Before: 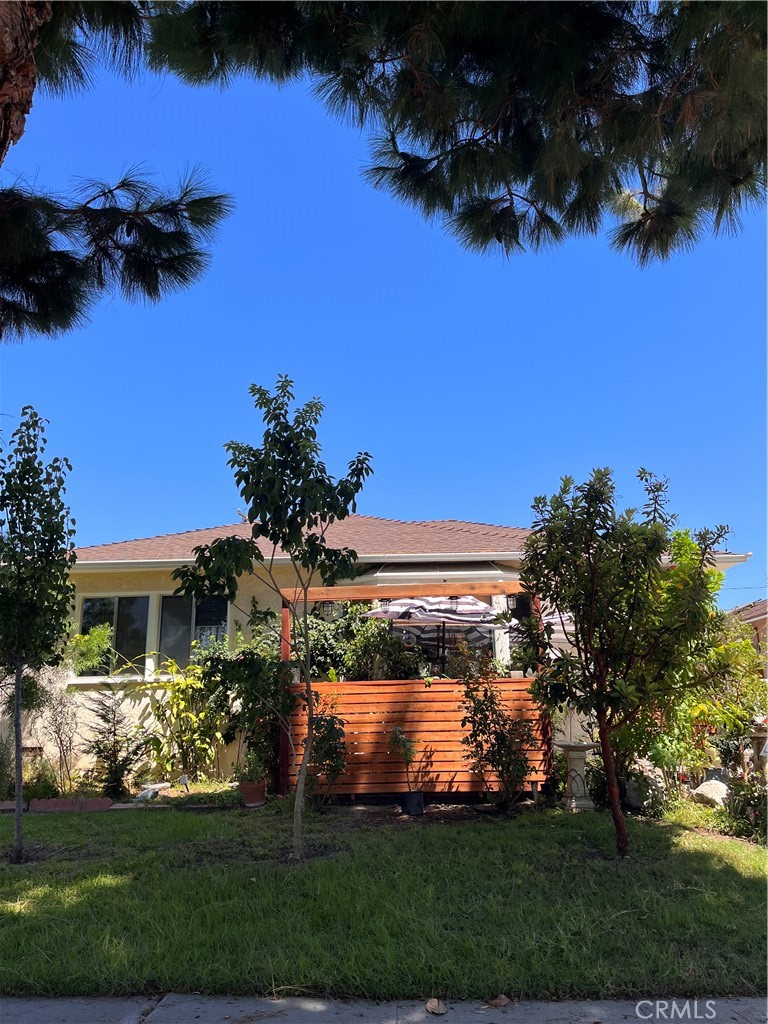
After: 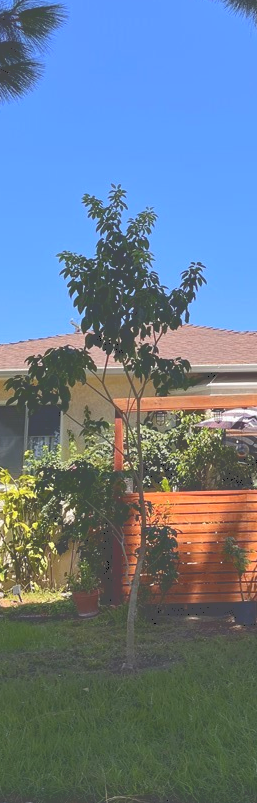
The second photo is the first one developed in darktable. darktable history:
crop and rotate: left 21.75%, top 18.598%, right 44.756%, bottom 2.967%
tone curve: curves: ch0 [(0, 0) (0.003, 0.298) (0.011, 0.298) (0.025, 0.298) (0.044, 0.3) (0.069, 0.302) (0.1, 0.312) (0.136, 0.329) (0.177, 0.354) (0.224, 0.376) (0.277, 0.408) (0.335, 0.453) (0.399, 0.503) (0.468, 0.562) (0.543, 0.623) (0.623, 0.686) (0.709, 0.754) (0.801, 0.825) (0.898, 0.873) (1, 1)], color space Lab, independent channels, preserve colors none
